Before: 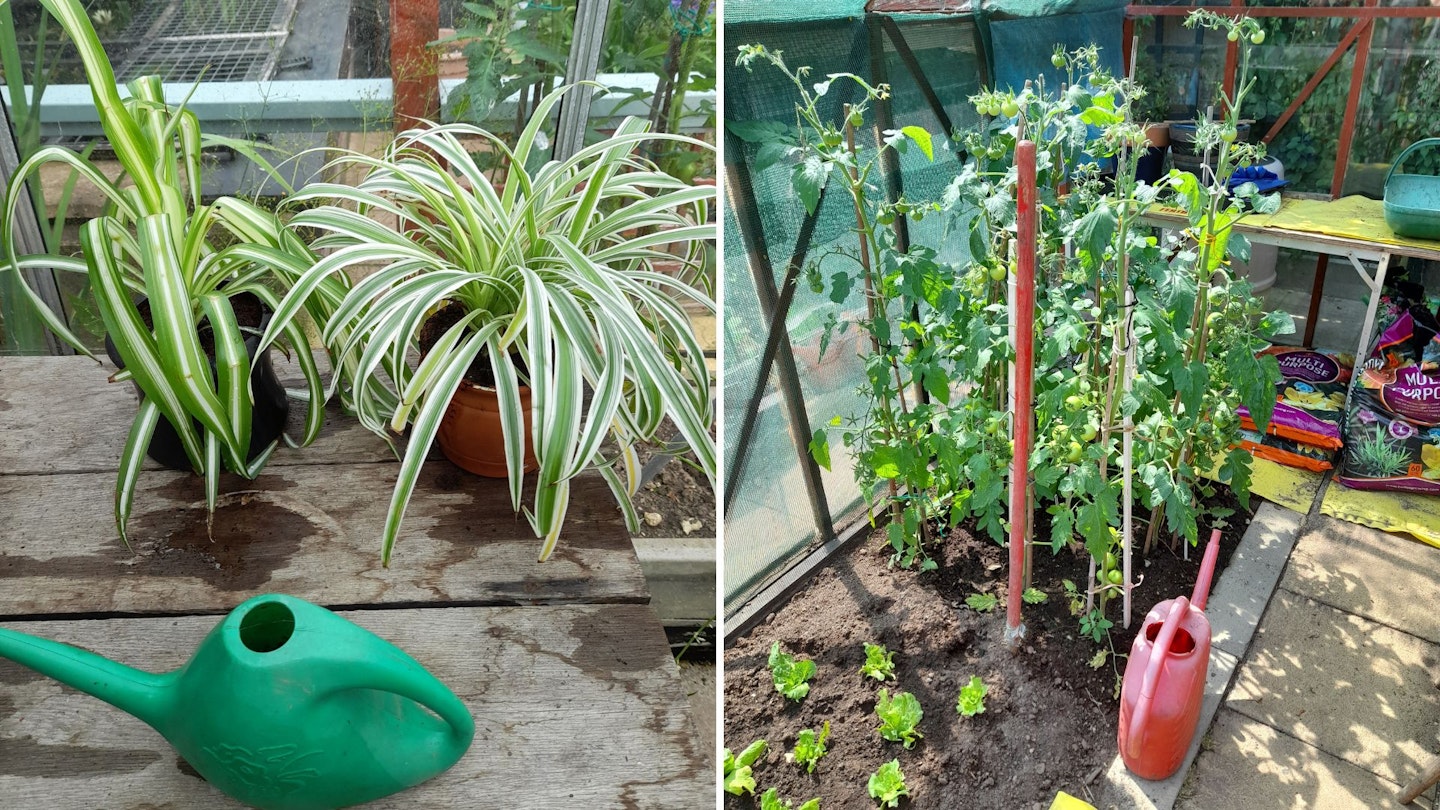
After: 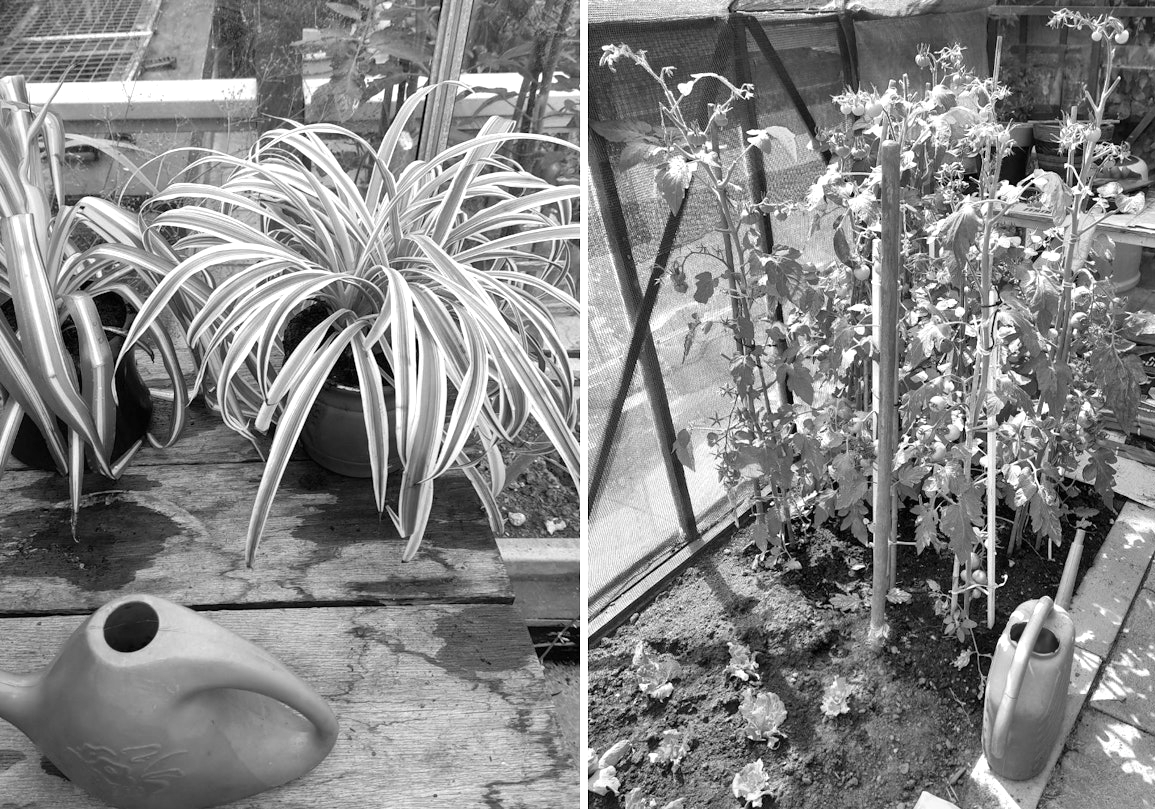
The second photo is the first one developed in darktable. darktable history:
color balance rgb: perceptual saturation grading › global saturation 20%, perceptual saturation grading › highlights -24.876%, perceptual saturation grading › shadows 24.329%, perceptual brilliance grading › global brilliance 10.646%, global vibrance 50.1%
color calibration: output gray [0.21, 0.42, 0.37, 0], x 0.372, y 0.386, temperature 4285.79 K, gamut compression 1
crop and rotate: left 9.504%, right 10.256%
